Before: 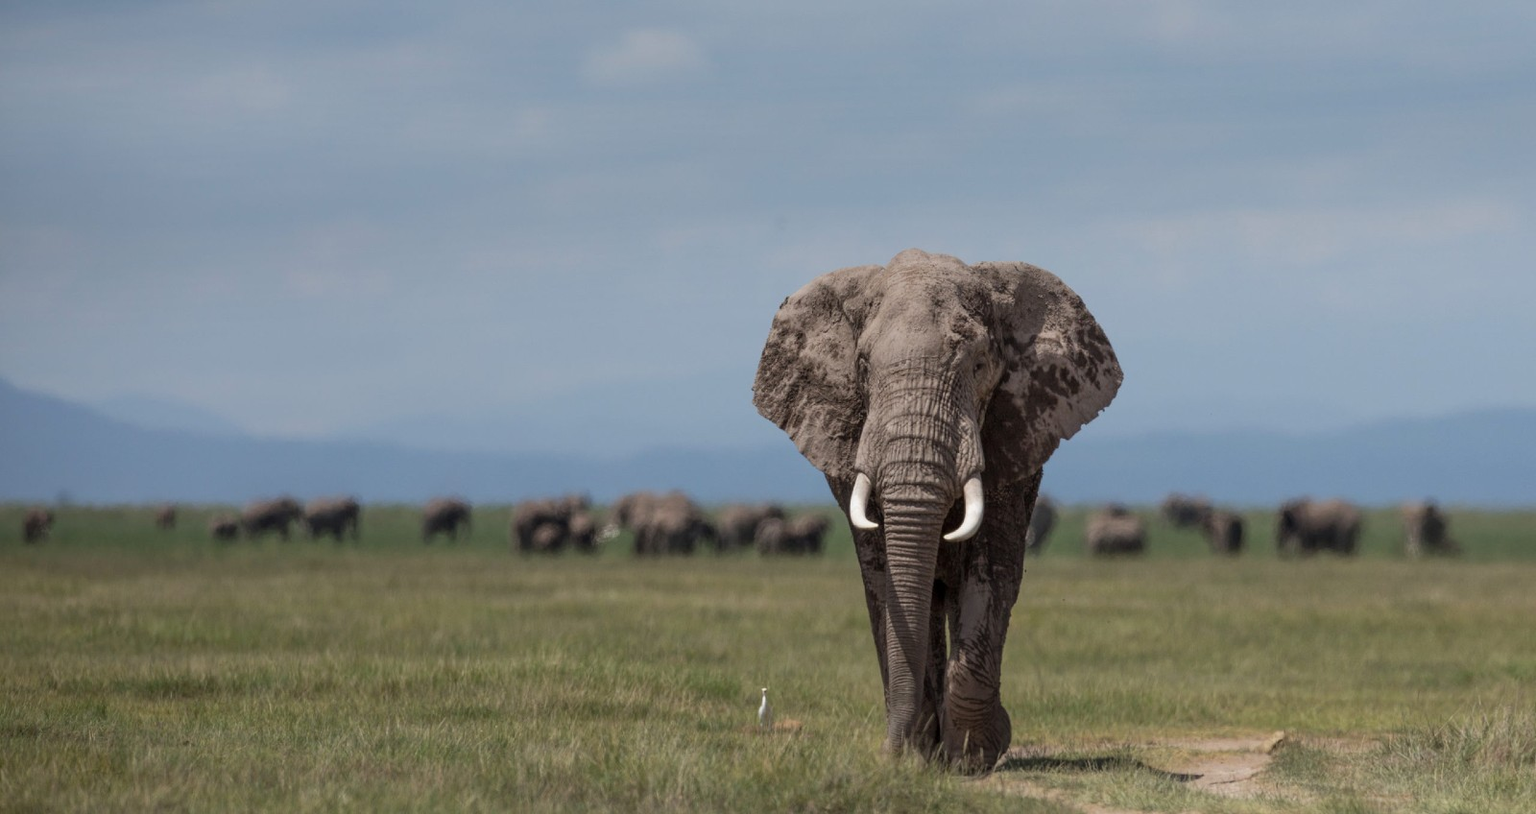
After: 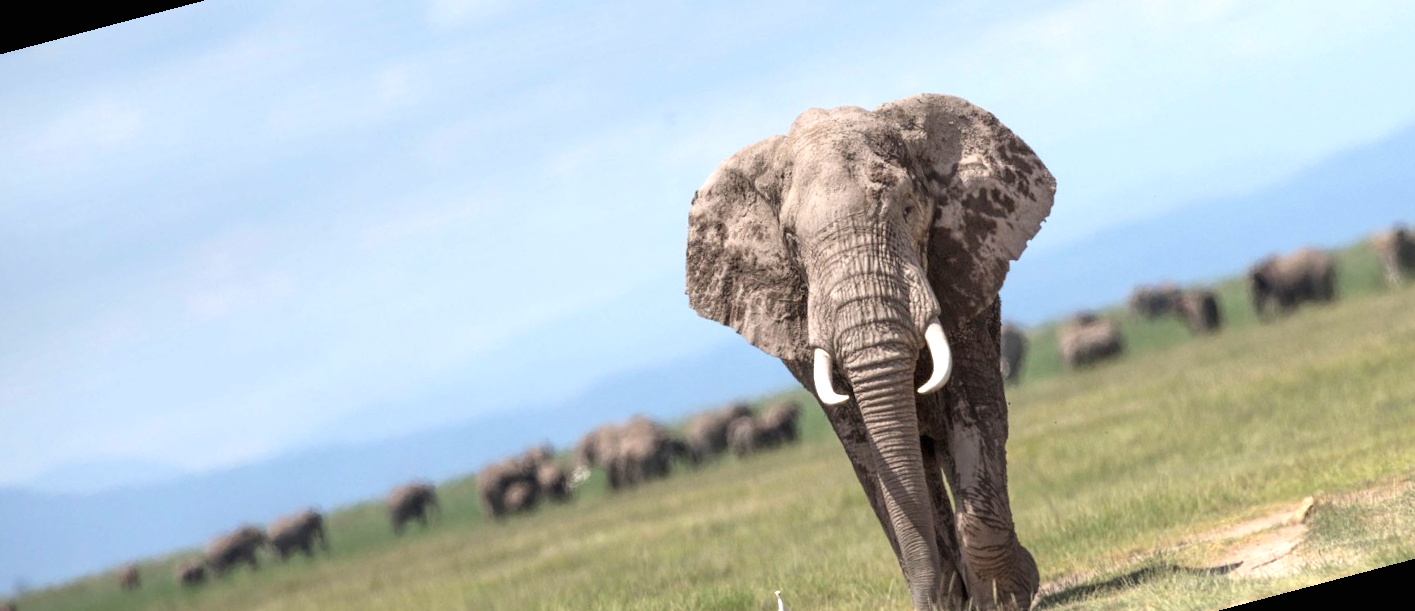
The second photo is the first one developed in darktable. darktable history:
rotate and perspective: rotation -14.8°, crop left 0.1, crop right 0.903, crop top 0.25, crop bottom 0.748
exposure: black level correction 0, exposure 1.2 EV, compensate exposure bias true, compensate highlight preservation false
